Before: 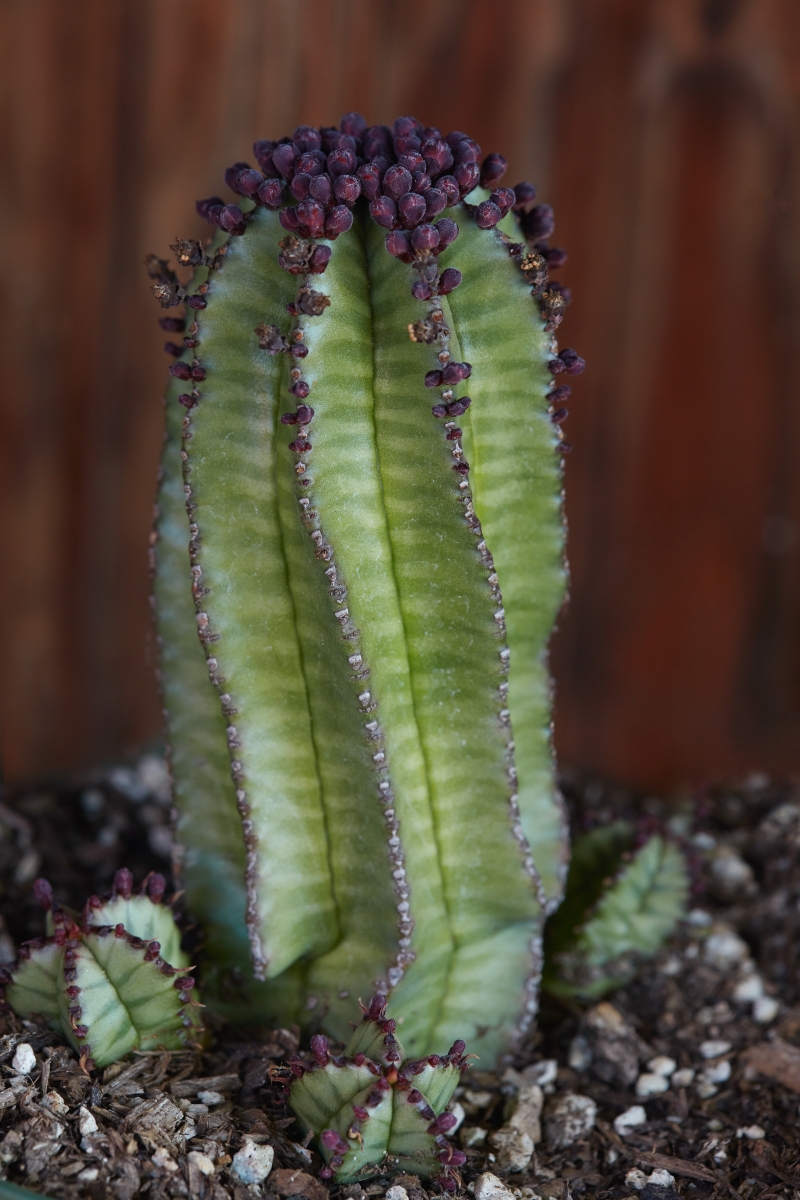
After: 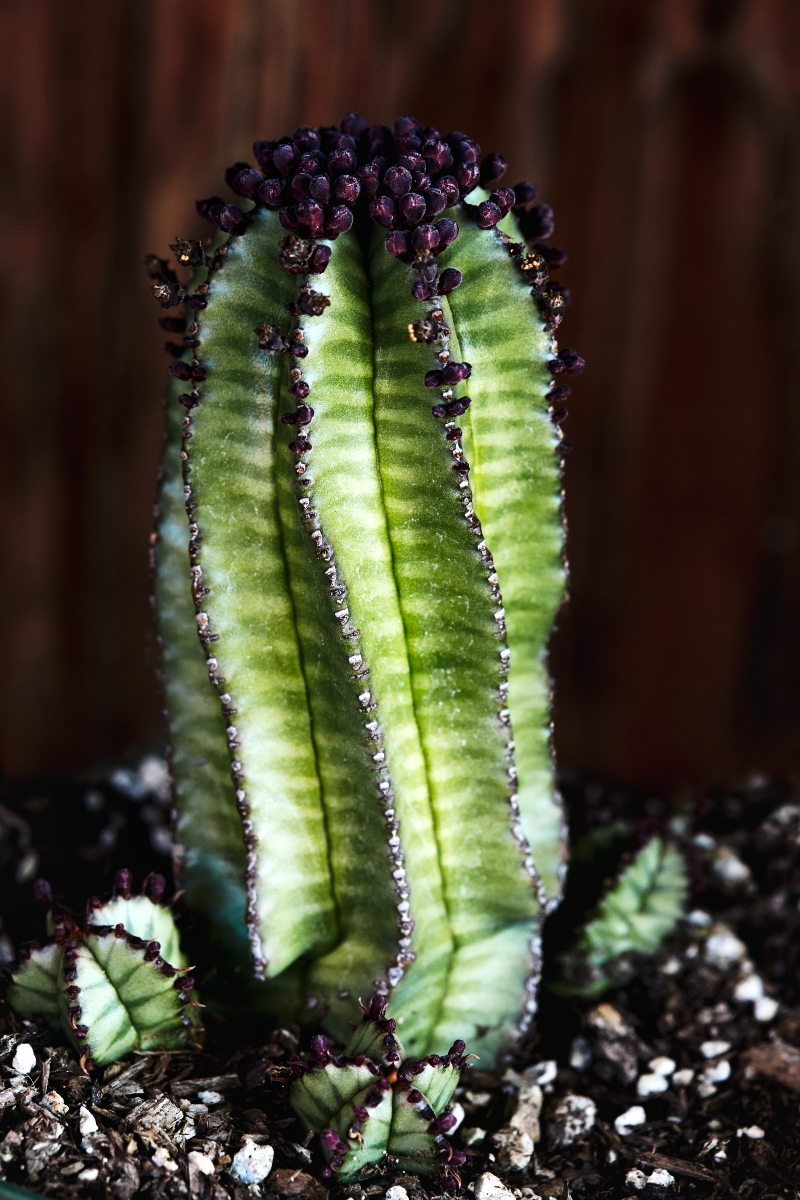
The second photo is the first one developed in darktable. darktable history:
tone curve: curves: ch0 [(0, 0) (0.003, 0.025) (0.011, 0.025) (0.025, 0.025) (0.044, 0.026) (0.069, 0.033) (0.1, 0.053) (0.136, 0.078) (0.177, 0.108) (0.224, 0.153) (0.277, 0.213) (0.335, 0.286) (0.399, 0.372) (0.468, 0.467) (0.543, 0.565) (0.623, 0.675) (0.709, 0.775) (0.801, 0.863) (0.898, 0.936) (1, 1)], preserve colors none
local contrast: mode bilateral grid, contrast 20, coarseness 50, detail 120%, midtone range 0.2
tone equalizer: -8 EV -1.08 EV, -7 EV -1.01 EV, -6 EV -0.867 EV, -5 EV -0.578 EV, -3 EV 0.578 EV, -2 EV 0.867 EV, -1 EV 1.01 EV, +0 EV 1.08 EV, edges refinement/feathering 500, mask exposure compensation -1.57 EV, preserve details no
